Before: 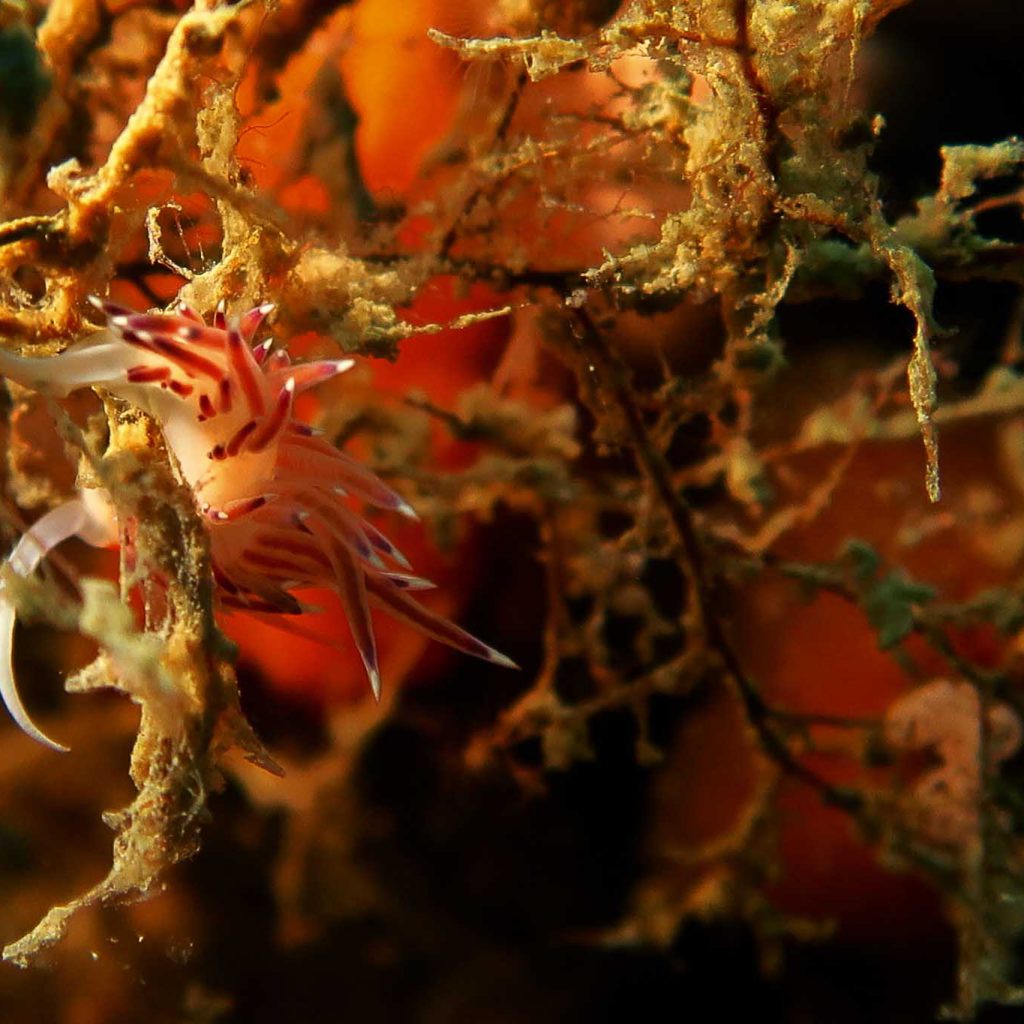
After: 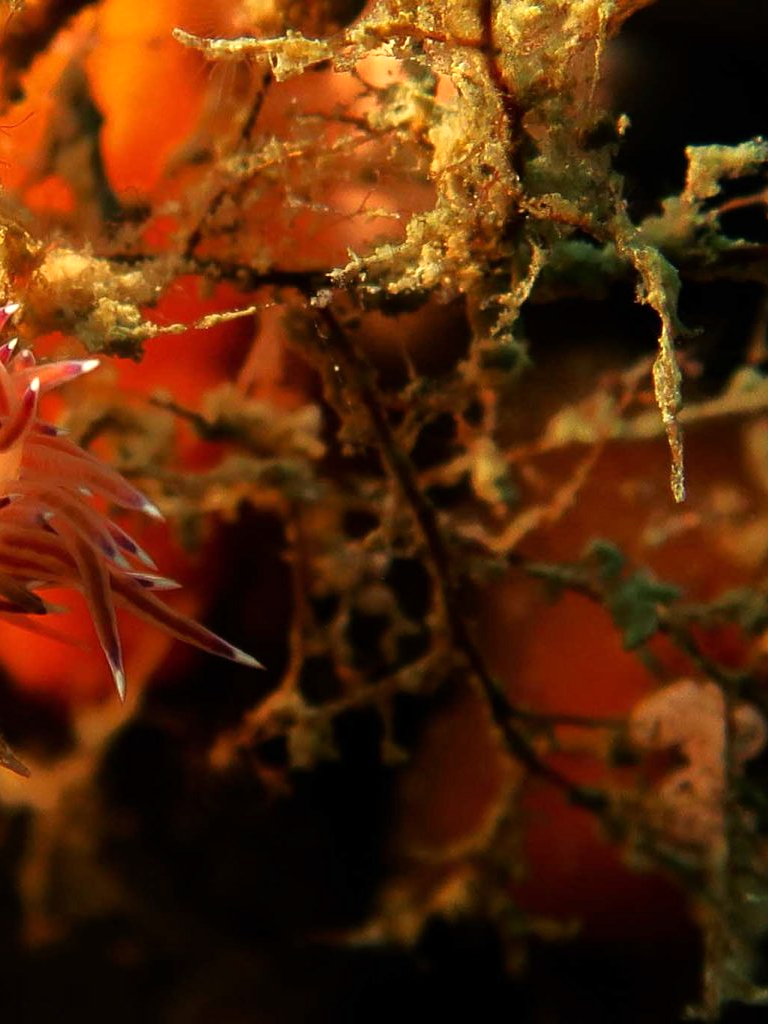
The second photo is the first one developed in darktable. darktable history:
crop and rotate: left 24.903%
tone equalizer: -8 EV -0.399 EV, -7 EV -0.383 EV, -6 EV -0.349 EV, -5 EV -0.222 EV, -3 EV 0.196 EV, -2 EV 0.348 EV, -1 EV 0.365 EV, +0 EV 0.434 EV
